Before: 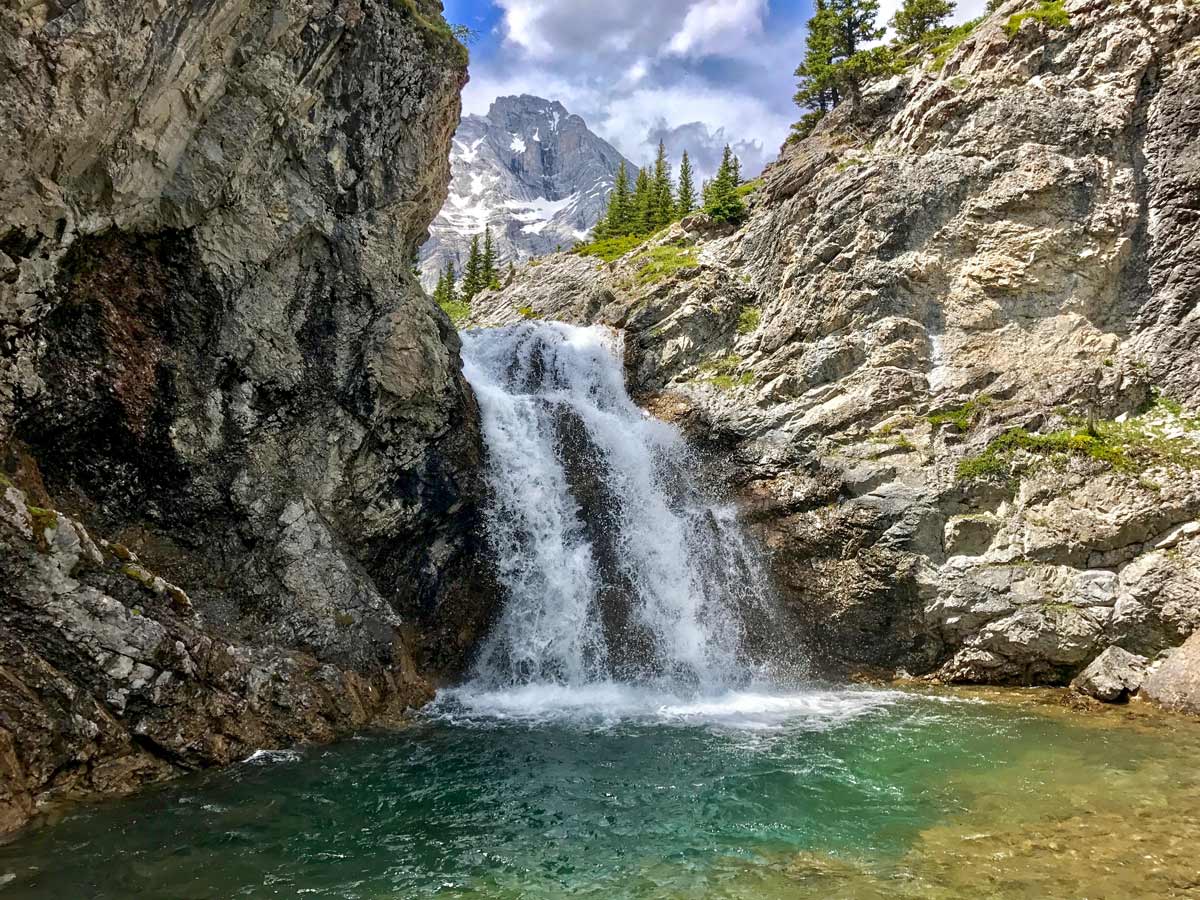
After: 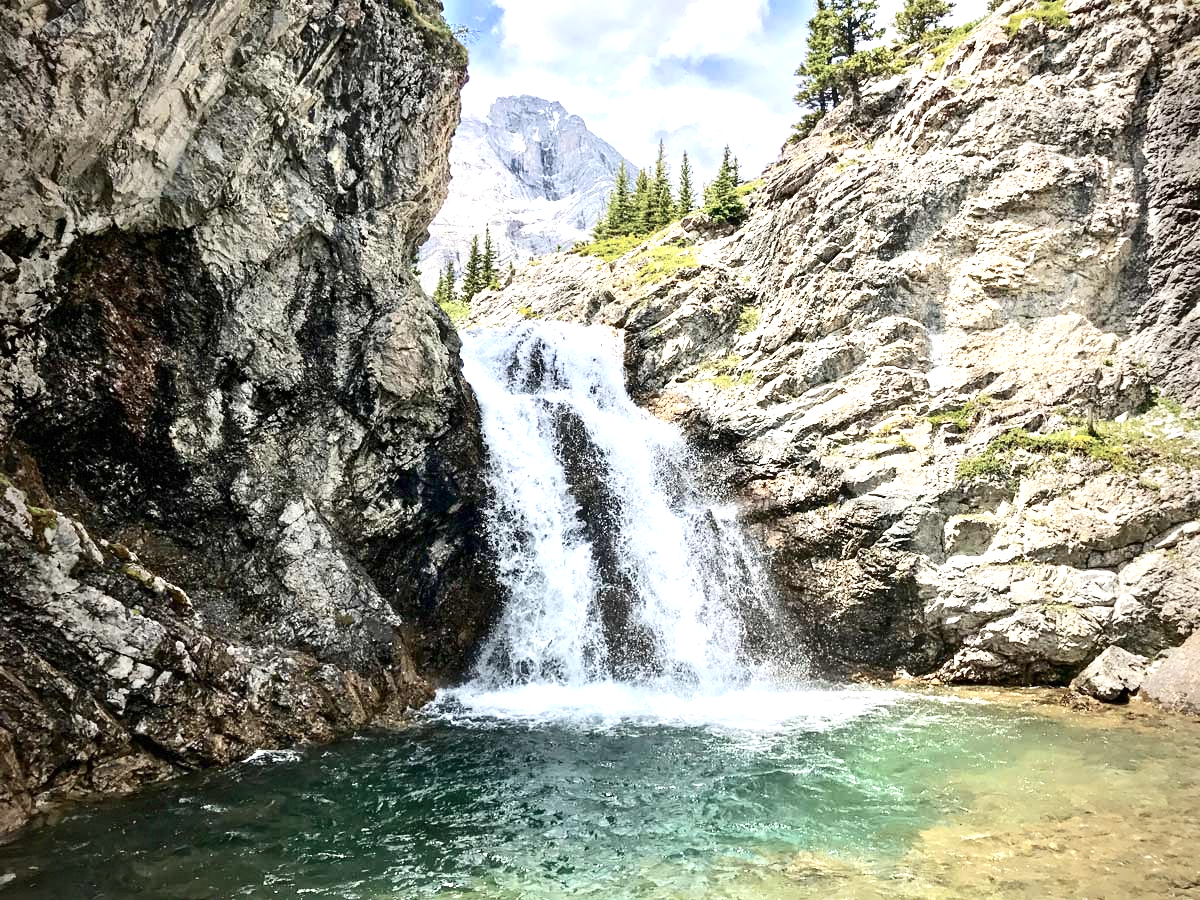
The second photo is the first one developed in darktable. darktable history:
exposure: black level correction 0, exposure 1.2 EV, compensate highlight preservation false
contrast brightness saturation: contrast 0.253, saturation -0.308
vignetting: fall-off start 96.22%, fall-off radius 101.05%, saturation -0.001, width/height ratio 0.614, dithering 8-bit output
